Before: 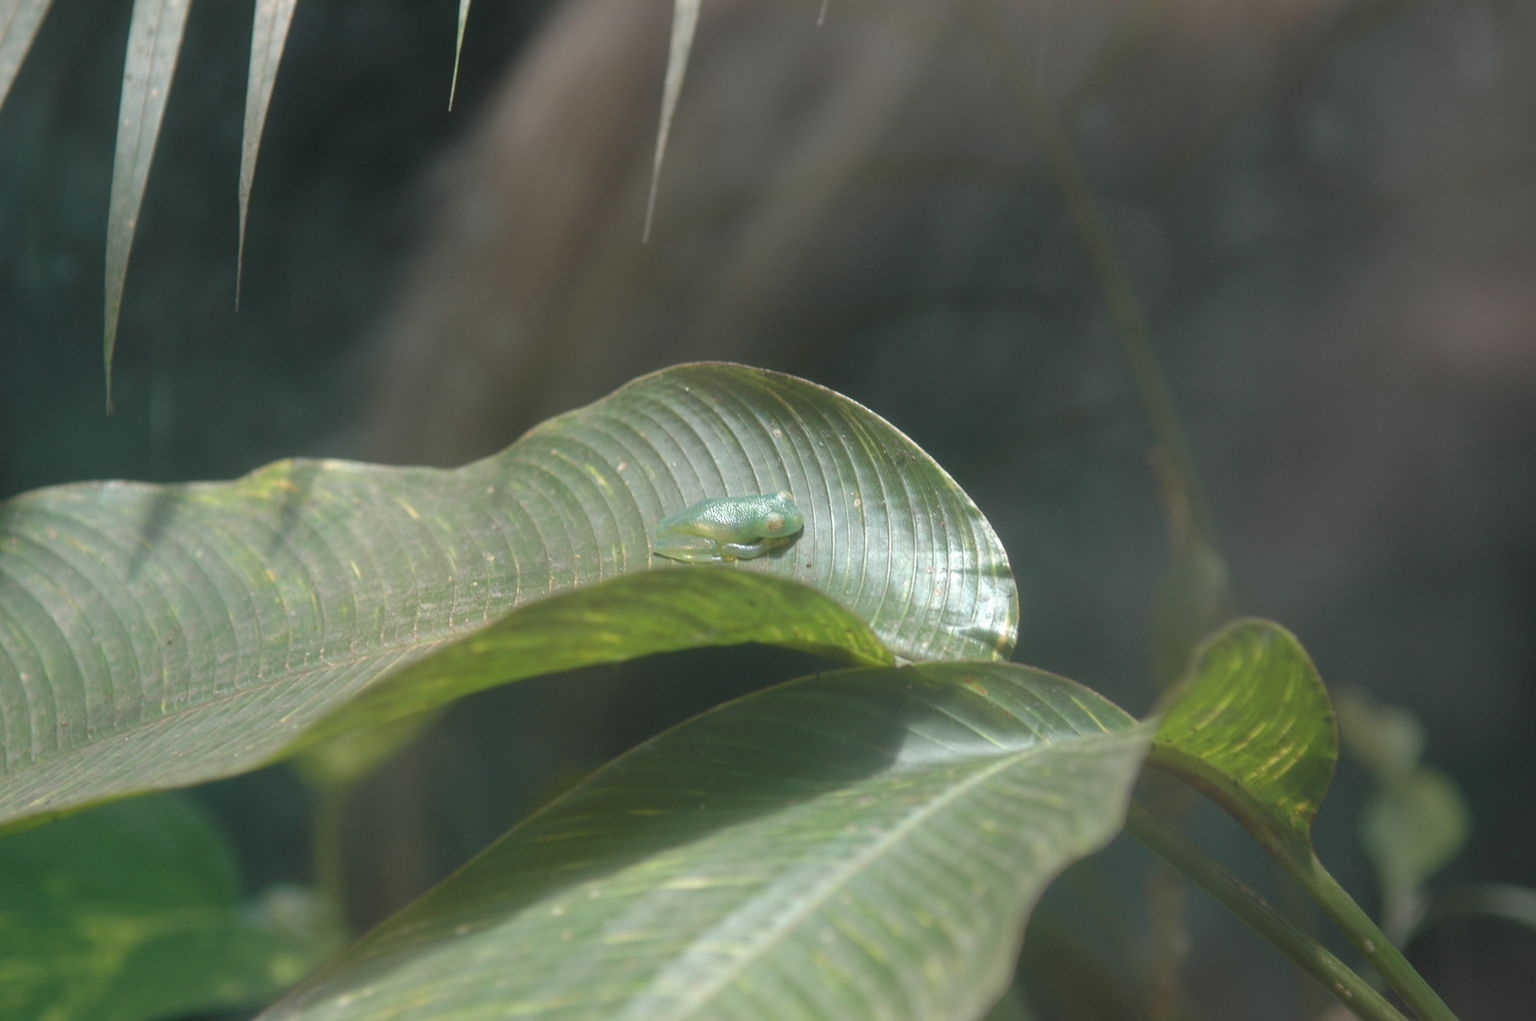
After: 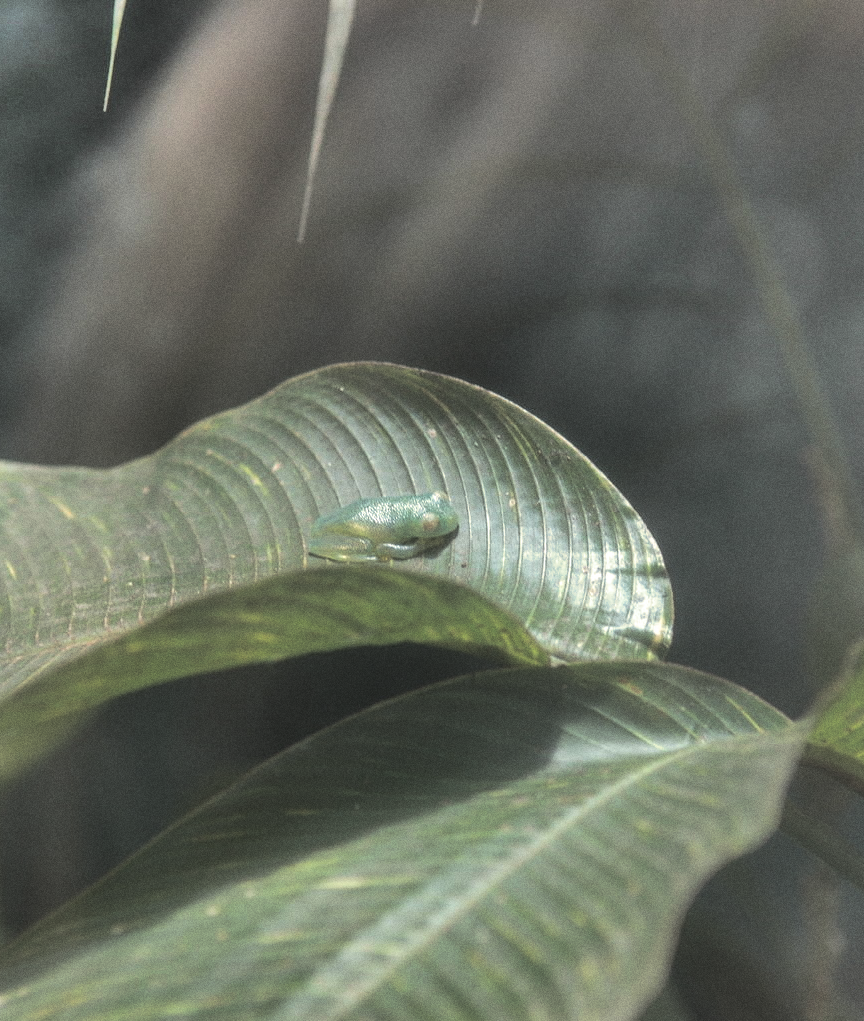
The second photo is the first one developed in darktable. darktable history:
split-toning: shadows › hue 43.2°, shadows › saturation 0, highlights › hue 50.4°, highlights › saturation 1
shadows and highlights: radius 123.98, shadows 100, white point adjustment -3, highlights -100, highlights color adjustment 89.84%, soften with gaussian
crop and rotate: left 22.516%, right 21.234%
local contrast: on, module defaults
grain: coarseness 0.09 ISO
